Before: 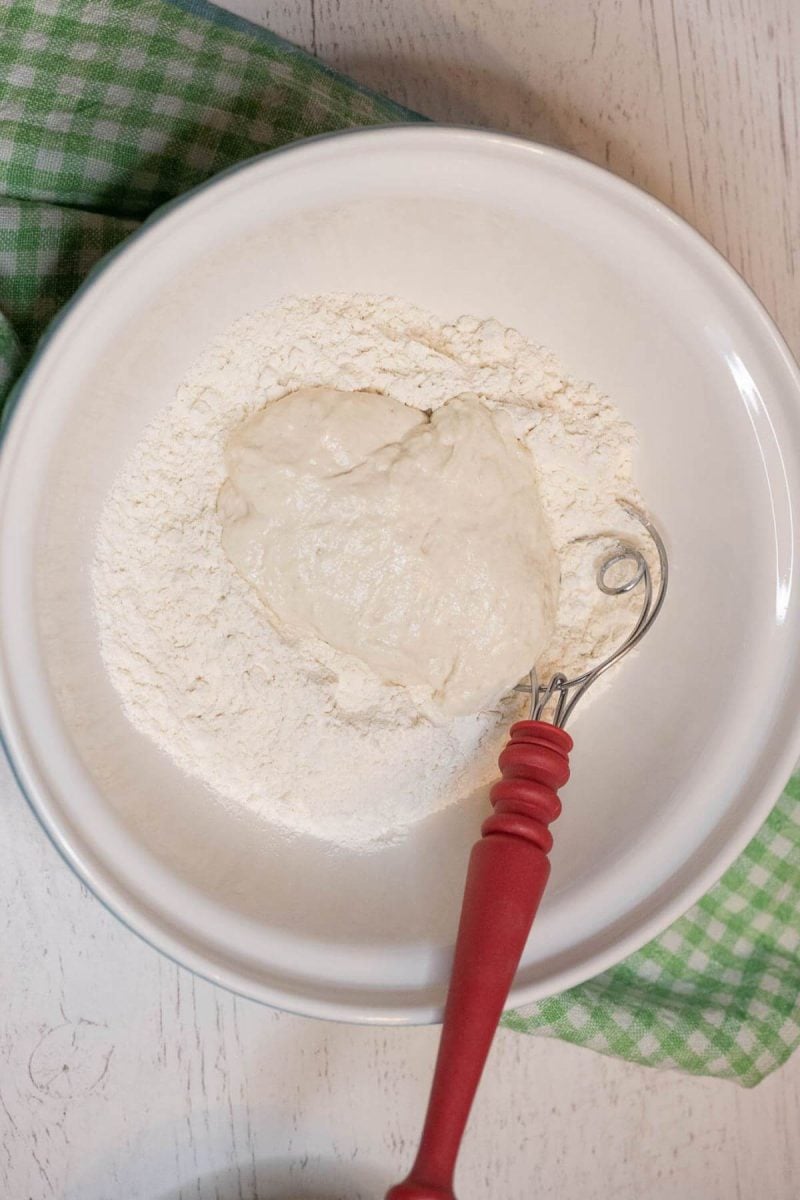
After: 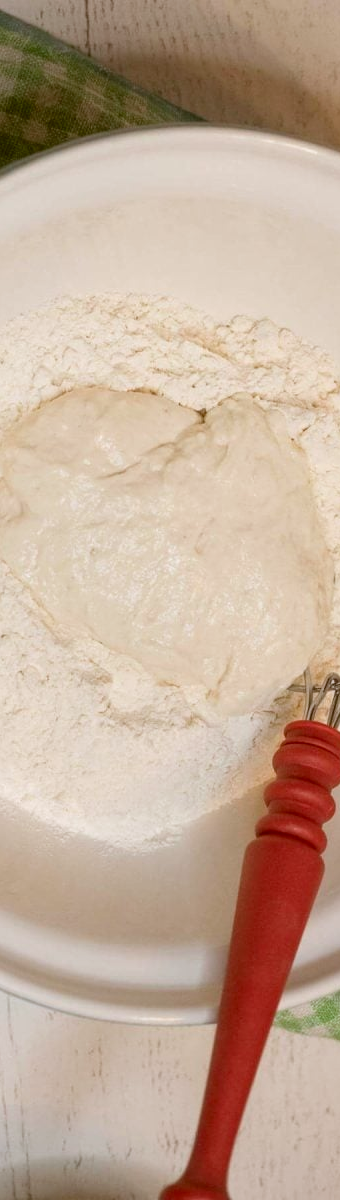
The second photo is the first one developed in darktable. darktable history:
crop: left 28.309%, right 29.141%
color correction: highlights a* -0.594, highlights b* 0.152, shadows a* 4.89, shadows b* 20.58
